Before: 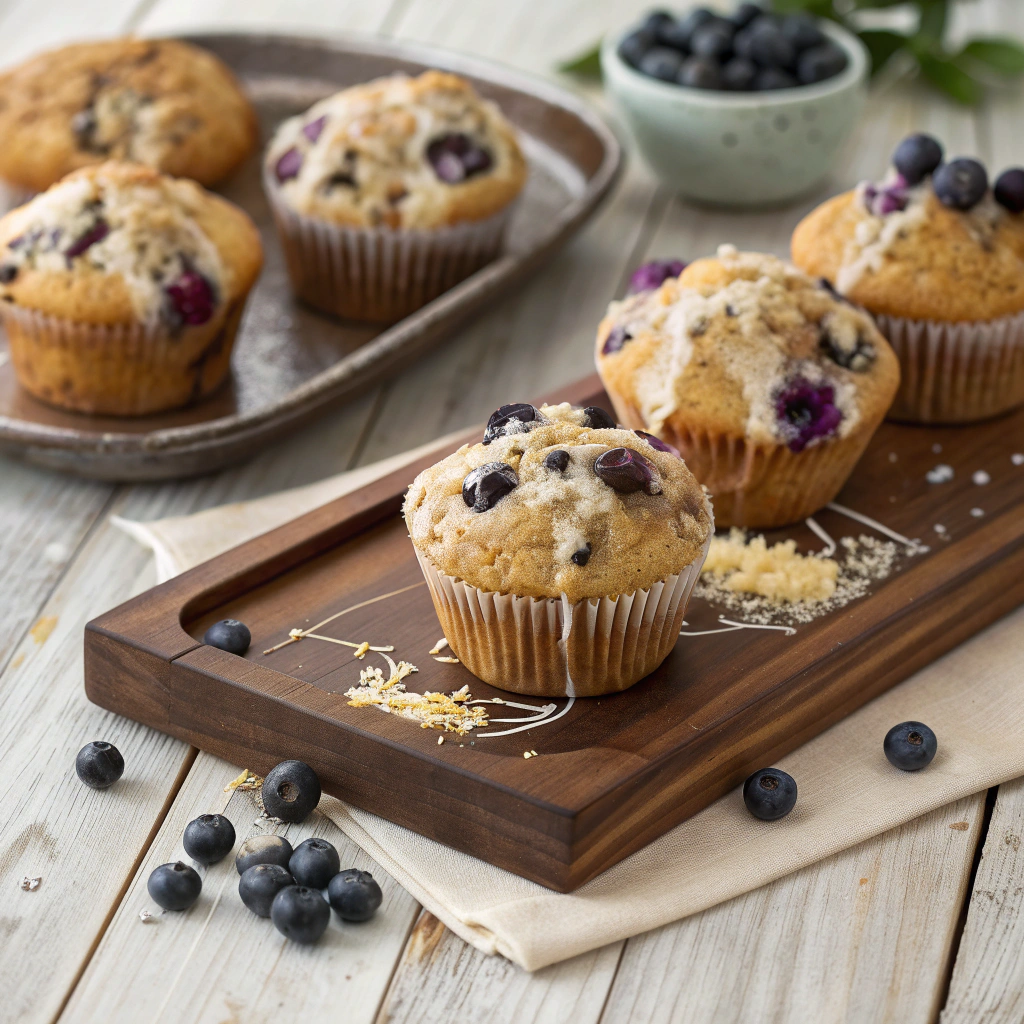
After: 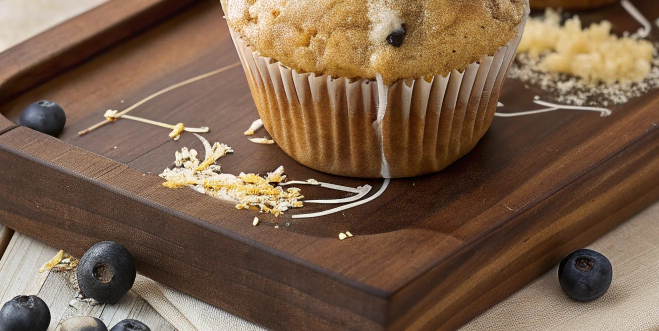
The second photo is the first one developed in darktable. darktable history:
crop: left 18.077%, top 50.763%, right 17.537%, bottom 16.855%
